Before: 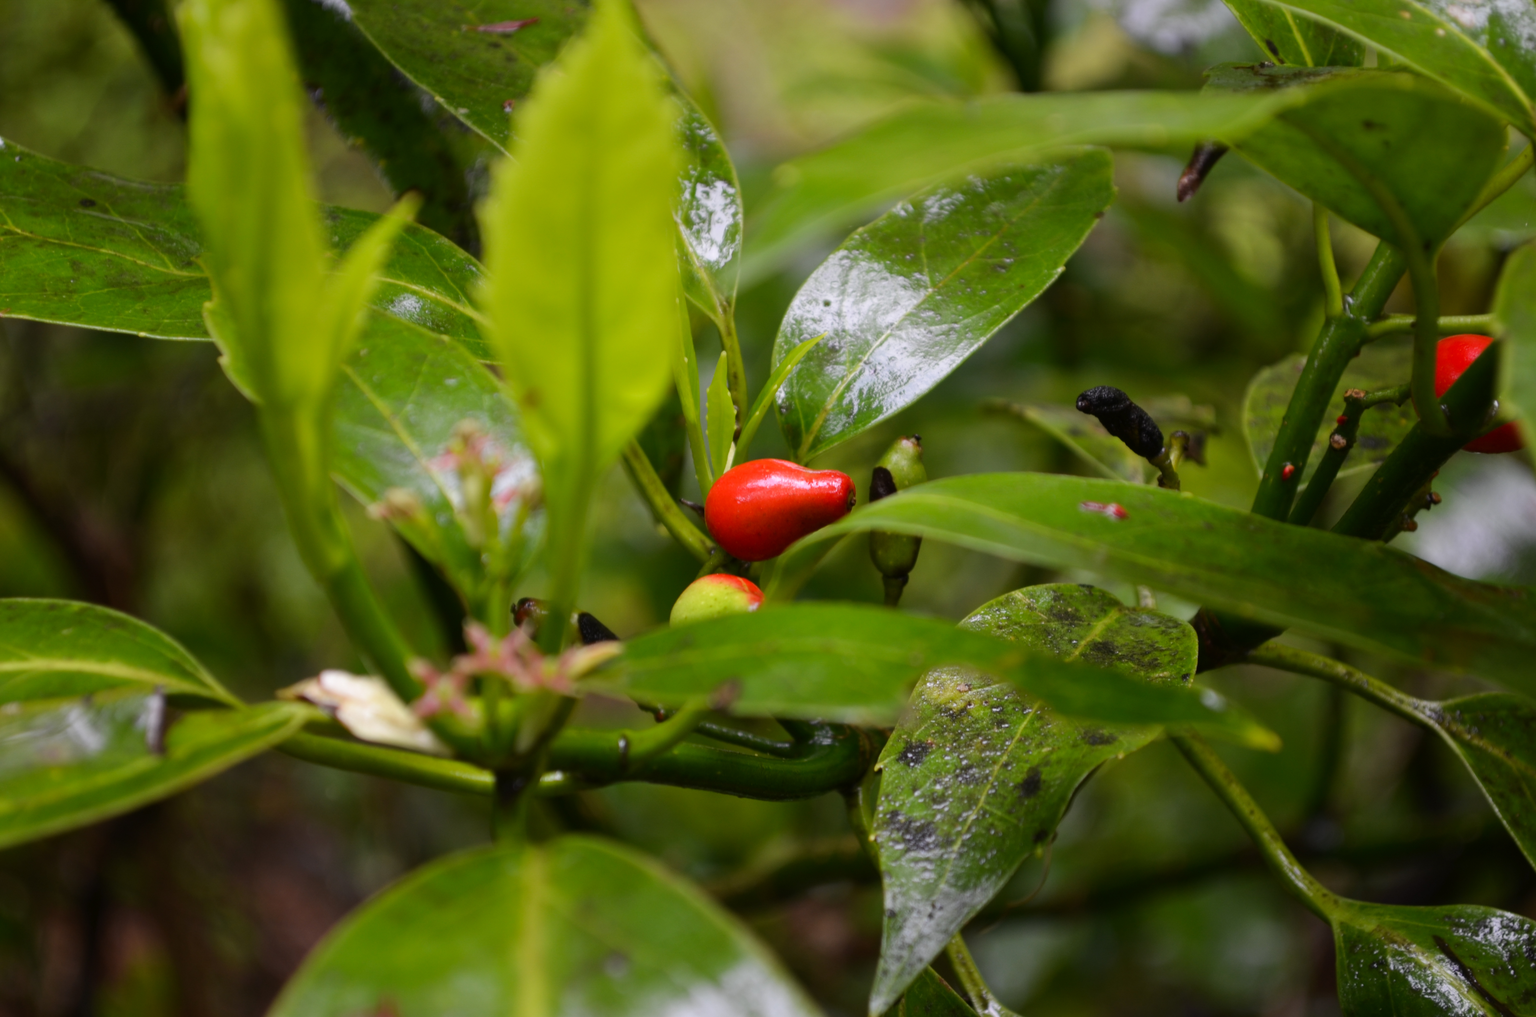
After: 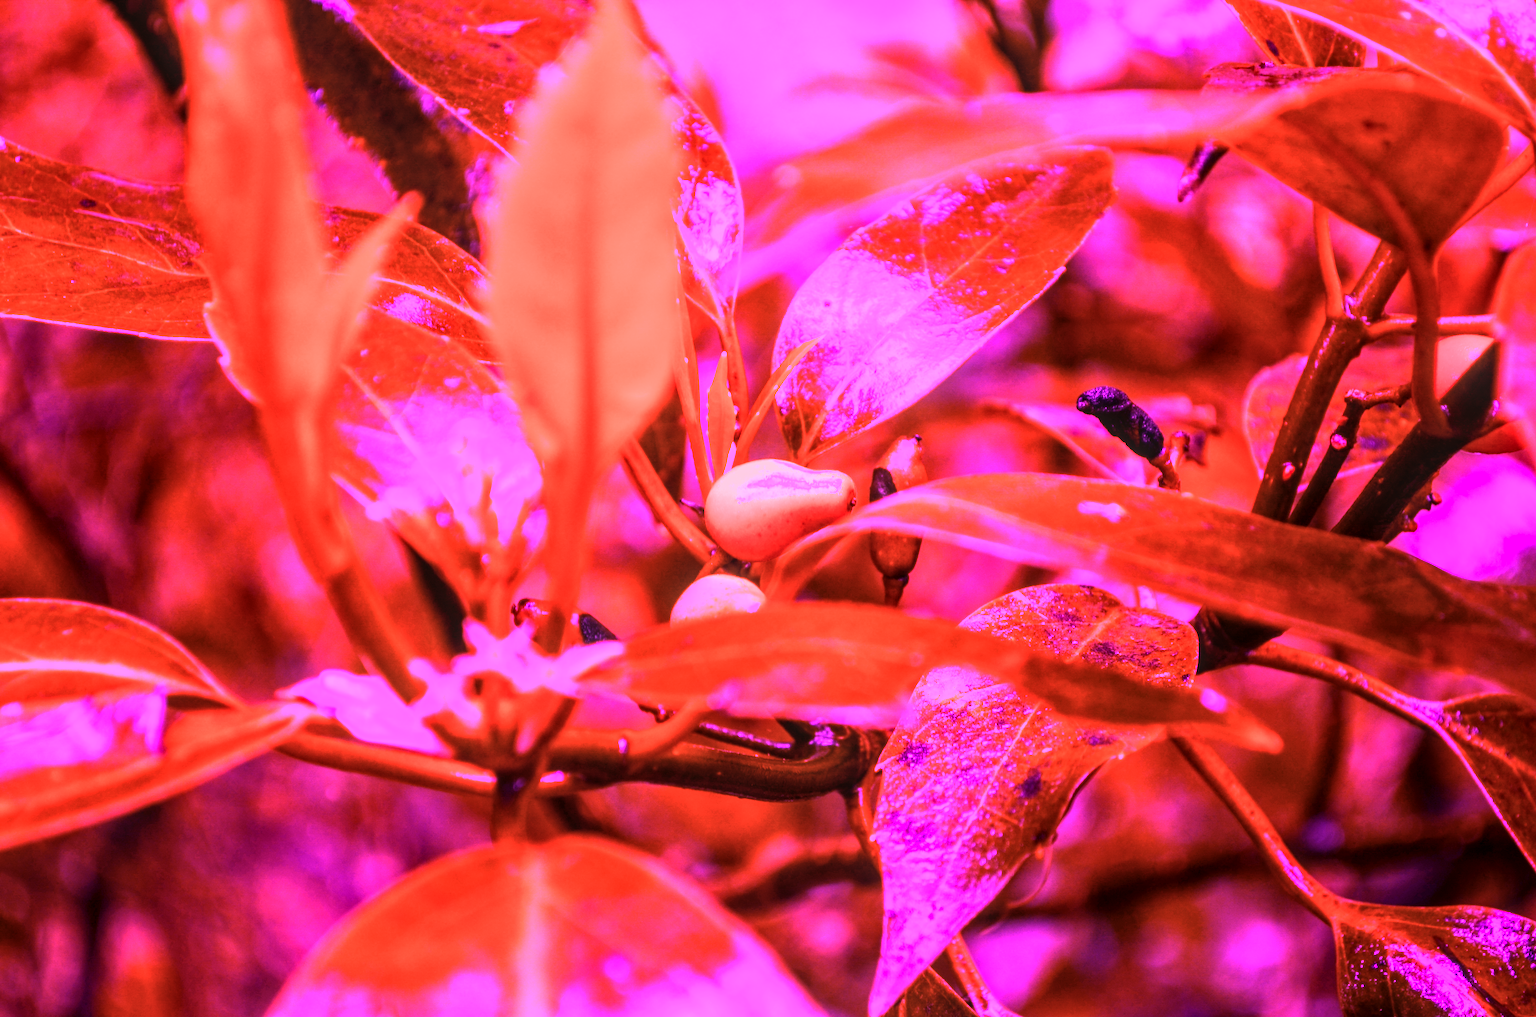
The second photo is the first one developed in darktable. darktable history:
tone equalizer: on, module defaults
local contrast: on, module defaults
color calibration: illuminant as shot in camera, x 0.37, y 0.382, temperature 4313.32 K
white balance: red 8, blue 8
exposure: exposure -2.446 EV, compensate highlight preservation false
